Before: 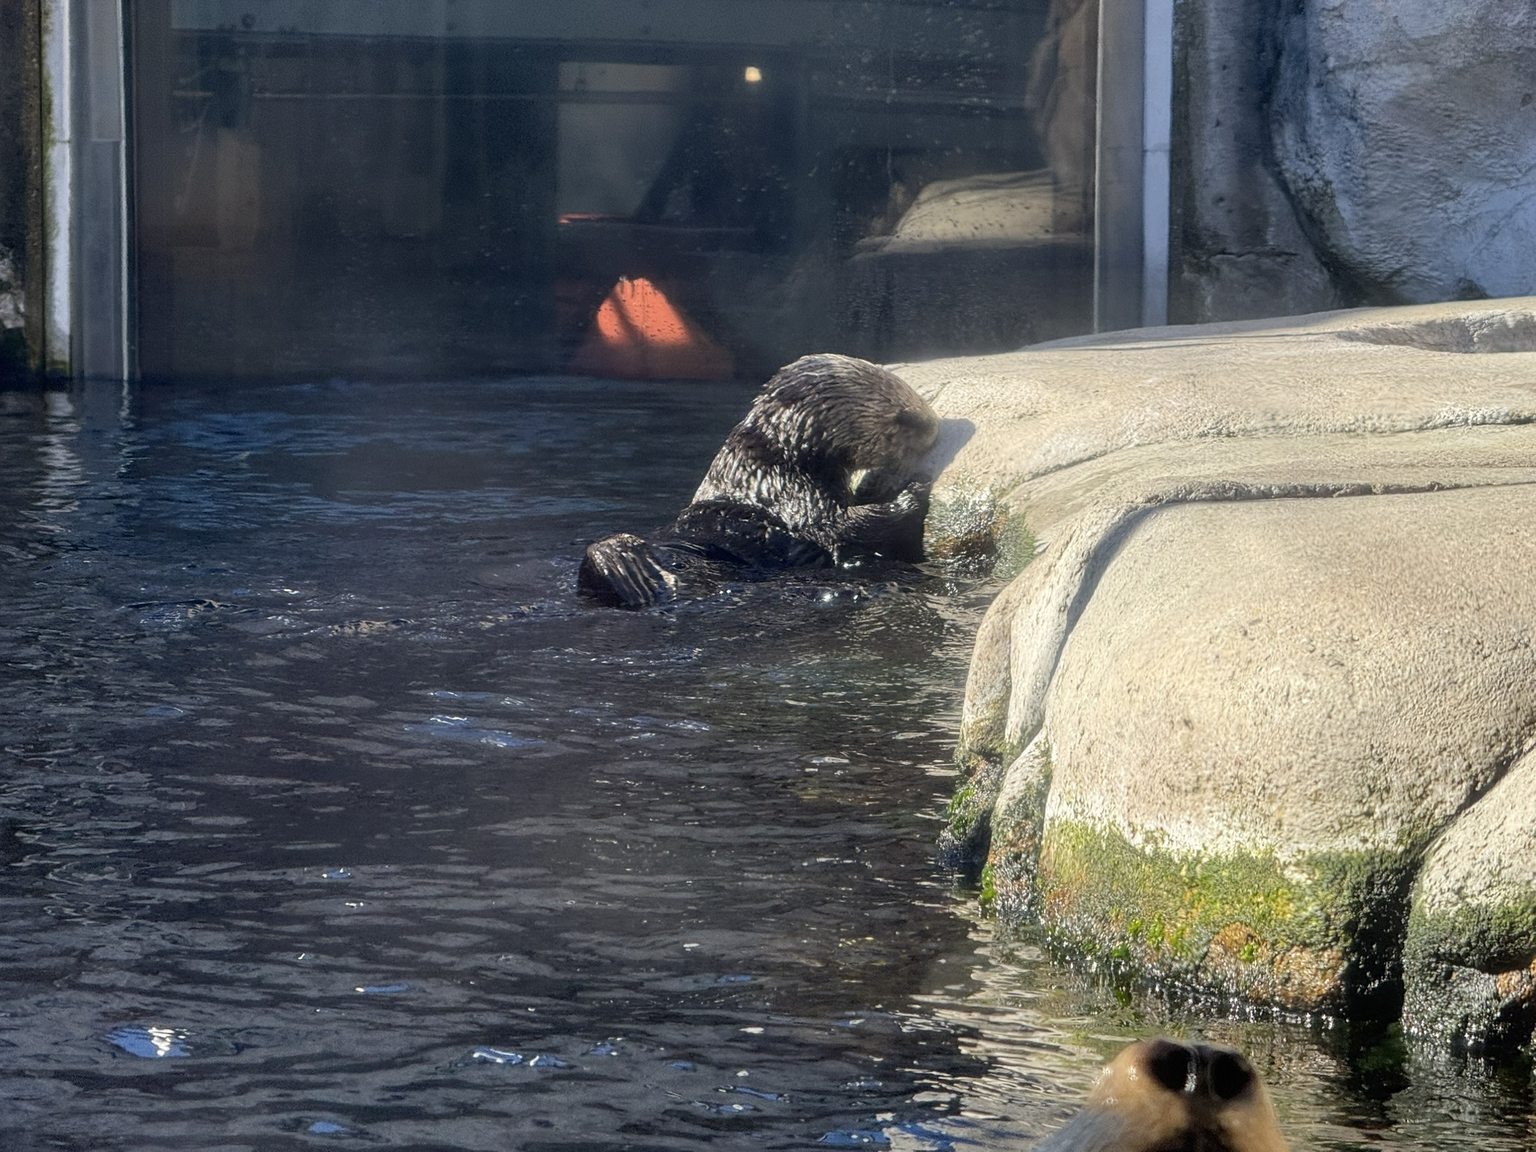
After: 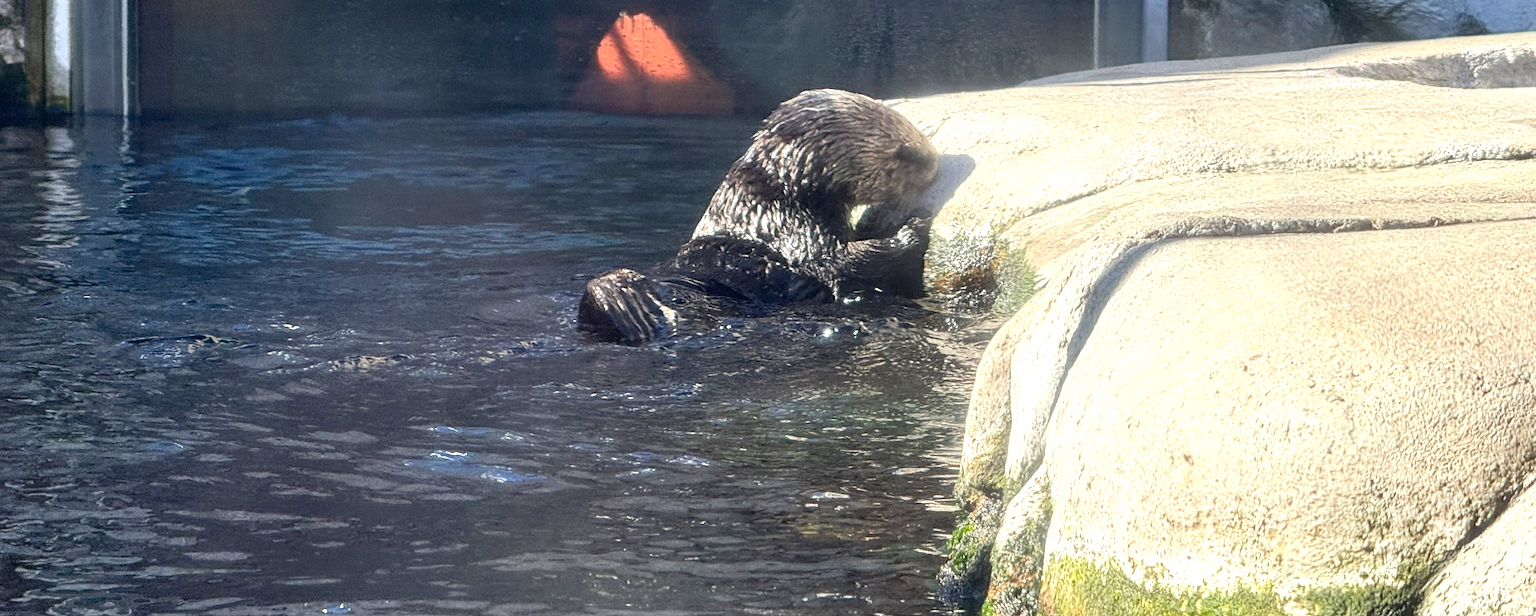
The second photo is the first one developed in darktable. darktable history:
crop and rotate: top 23.043%, bottom 23.437%
exposure: black level correction 0, exposure 0.7 EV, compensate exposure bias true, compensate highlight preservation false
